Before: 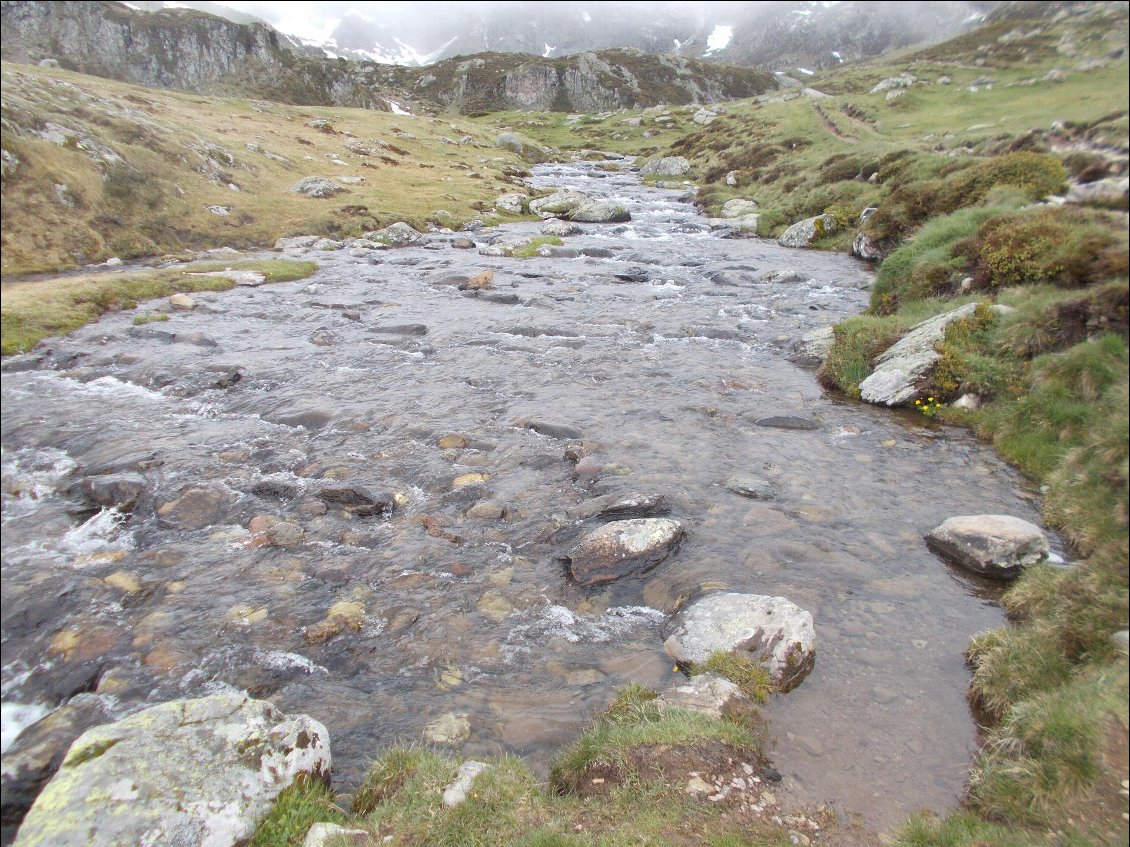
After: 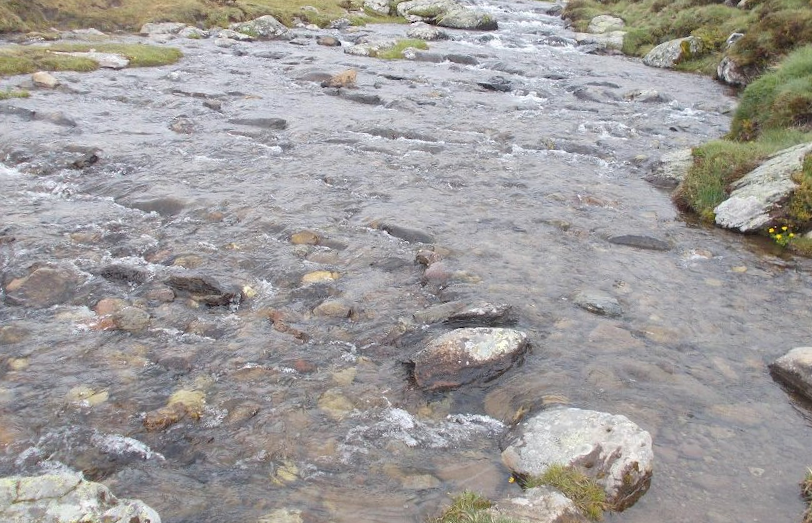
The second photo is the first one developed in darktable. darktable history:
crop and rotate: angle -3.92°, left 9.785%, top 20.807%, right 11.915%, bottom 11.876%
